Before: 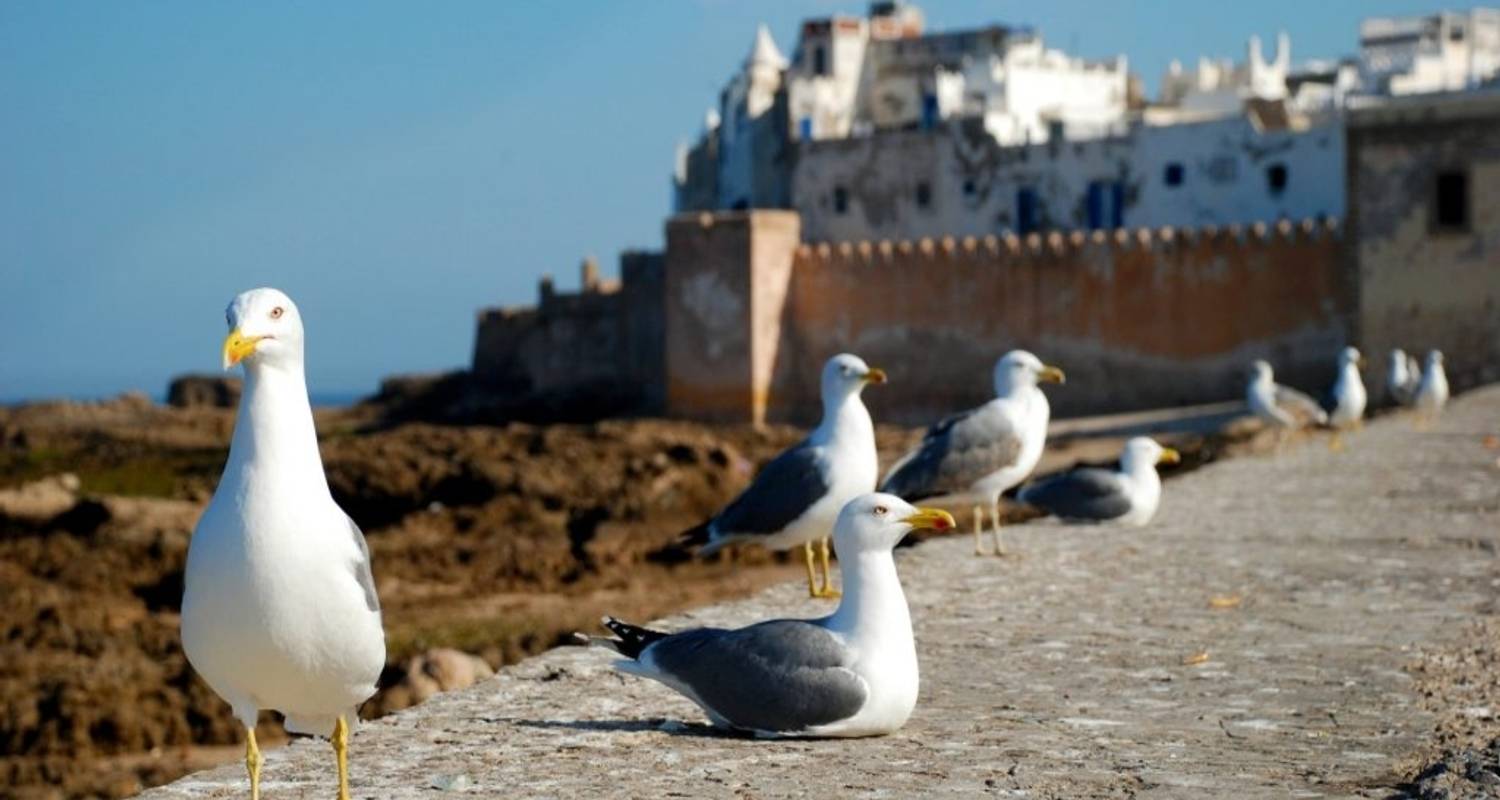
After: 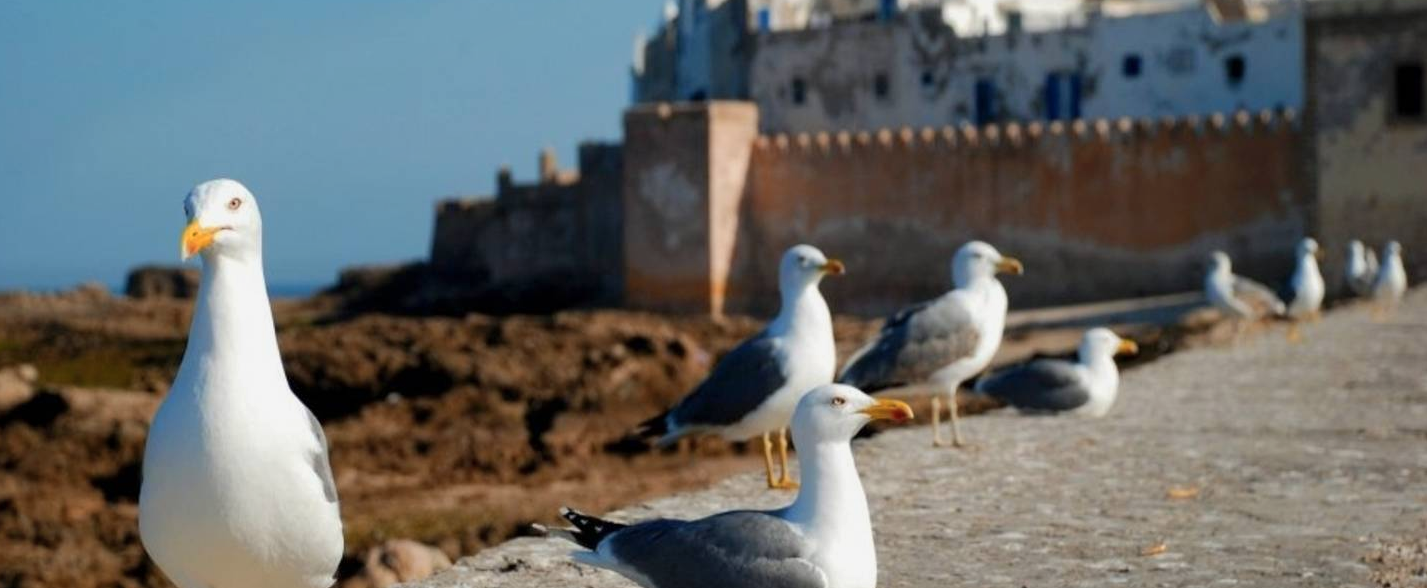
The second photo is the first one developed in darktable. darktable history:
crop and rotate: left 2.864%, top 13.689%, right 2.001%, bottom 12.751%
shadows and highlights: shadows 25.3, white point adjustment -3.17, highlights -29.85
color zones: curves: ch1 [(0, 0.455) (0.063, 0.455) (0.286, 0.495) (0.429, 0.5) (0.571, 0.5) (0.714, 0.5) (0.857, 0.5) (1, 0.455)]; ch2 [(0, 0.532) (0.063, 0.521) (0.233, 0.447) (0.429, 0.489) (0.571, 0.5) (0.714, 0.5) (0.857, 0.5) (1, 0.532)]
